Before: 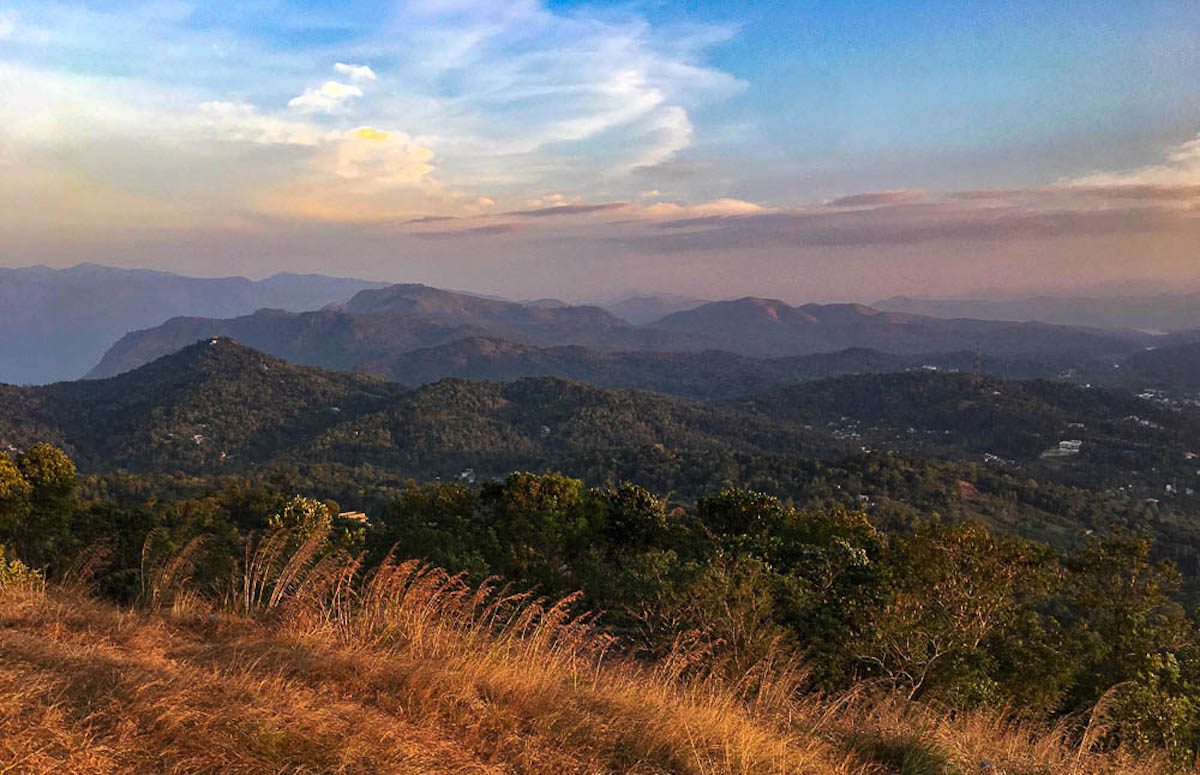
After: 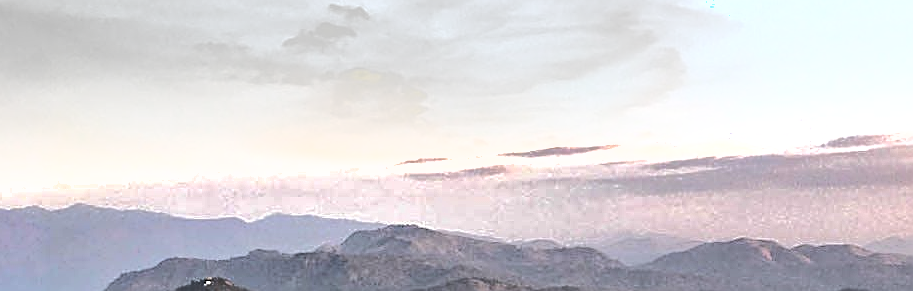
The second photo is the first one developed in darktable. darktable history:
color balance rgb: shadows lift › chroma 1.042%, shadows lift › hue 30.94°, perceptual saturation grading › global saturation 19.533%
contrast brightness saturation: brightness 0.19, saturation -0.495
sharpen: on, module defaults
tone equalizer: -8 EV -1.07 EV, -7 EV -1.03 EV, -6 EV -0.84 EV, -5 EV -0.566 EV, -3 EV 0.596 EV, -2 EV 0.856 EV, -1 EV 1 EV, +0 EV 1.06 EV, edges refinement/feathering 500, mask exposure compensation -1.57 EV, preserve details no
crop: left 0.526%, top 7.631%, right 23.354%, bottom 54.806%
exposure: black level correction 0, exposure 0.692 EV, compensate exposure bias true, compensate highlight preservation false
shadows and highlights: shadows 52.66, soften with gaussian
tone curve: curves: ch0 [(0, 0) (0.003, 0.264) (0.011, 0.264) (0.025, 0.265) (0.044, 0.269) (0.069, 0.273) (0.1, 0.28) (0.136, 0.292) (0.177, 0.309) (0.224, 0.336) (0.277, 0.371) (0.335, 0.412) (0.399, 0.469) (0.468, 0.533) (0.543, 0.595) (0.623, 0.66) (0.709, 0.73) (0.801, 0.8) (0.898, 0.854) (1, 1)], color space Lab, independent channels, preserve colors none
